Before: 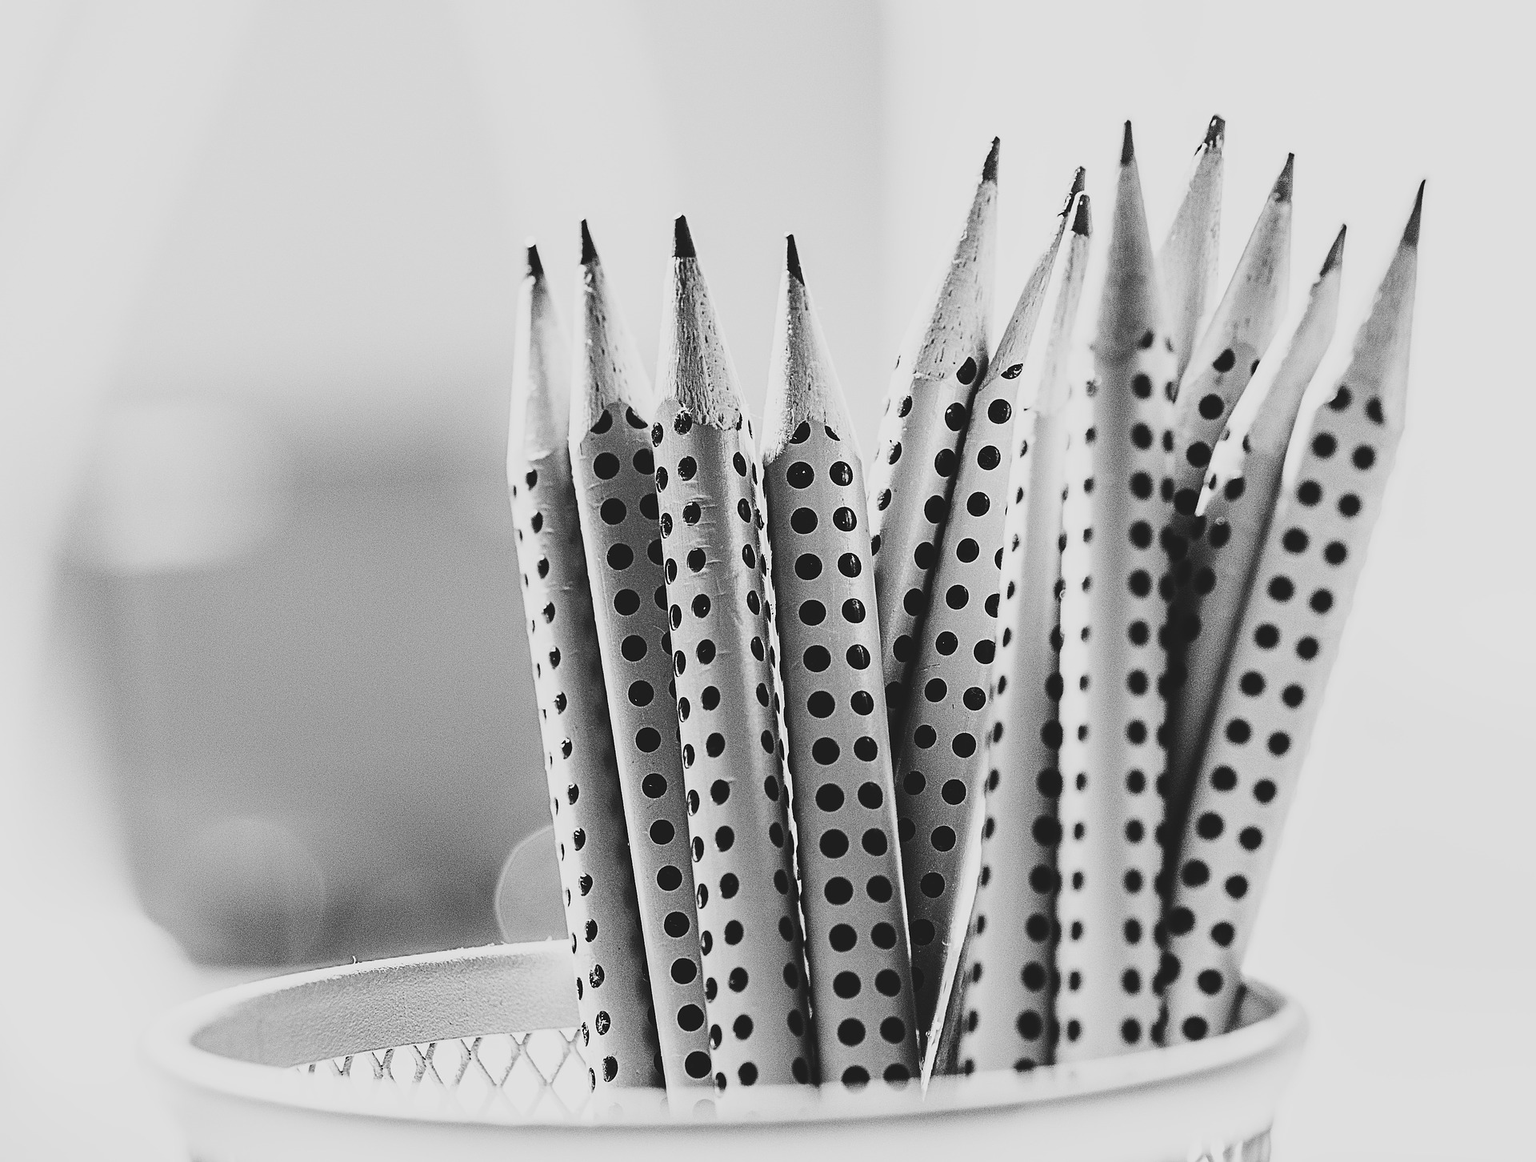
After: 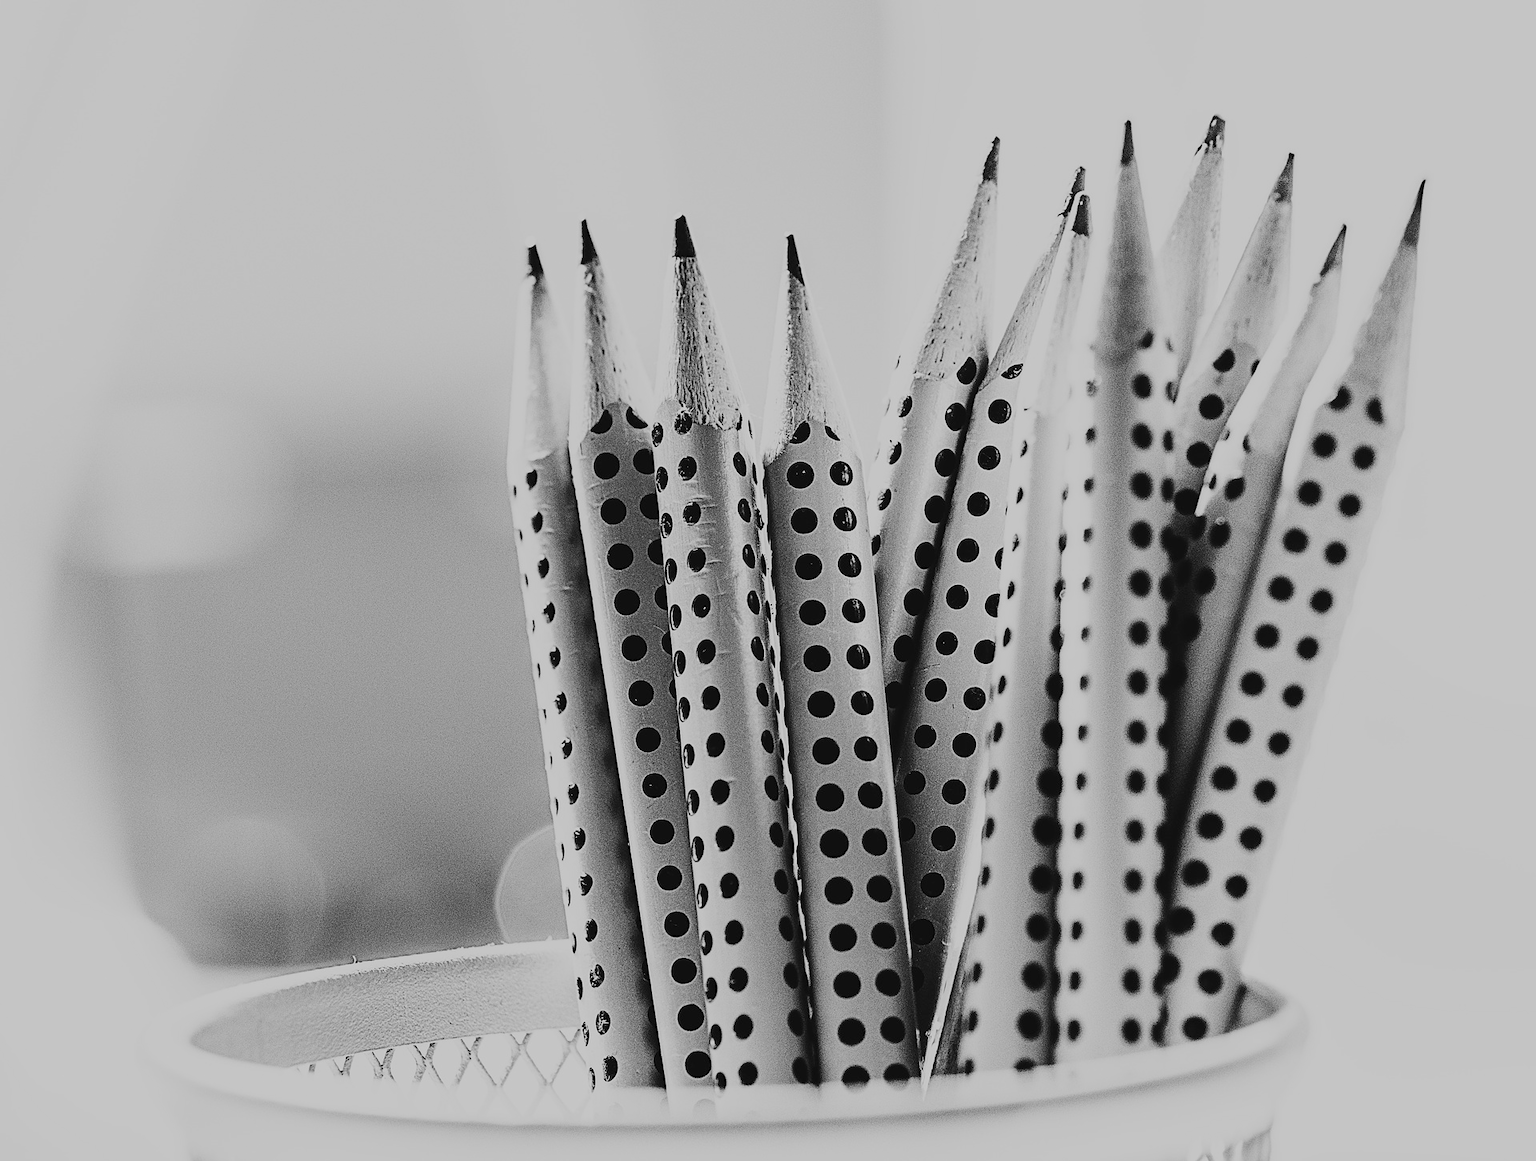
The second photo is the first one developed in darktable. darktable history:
filmic rgb: black relative exposure -7.65 EV, white relative exposure 4.56 EV, threshold 5.94 EV, hardness 3.61, enable highlight reconstruction true
